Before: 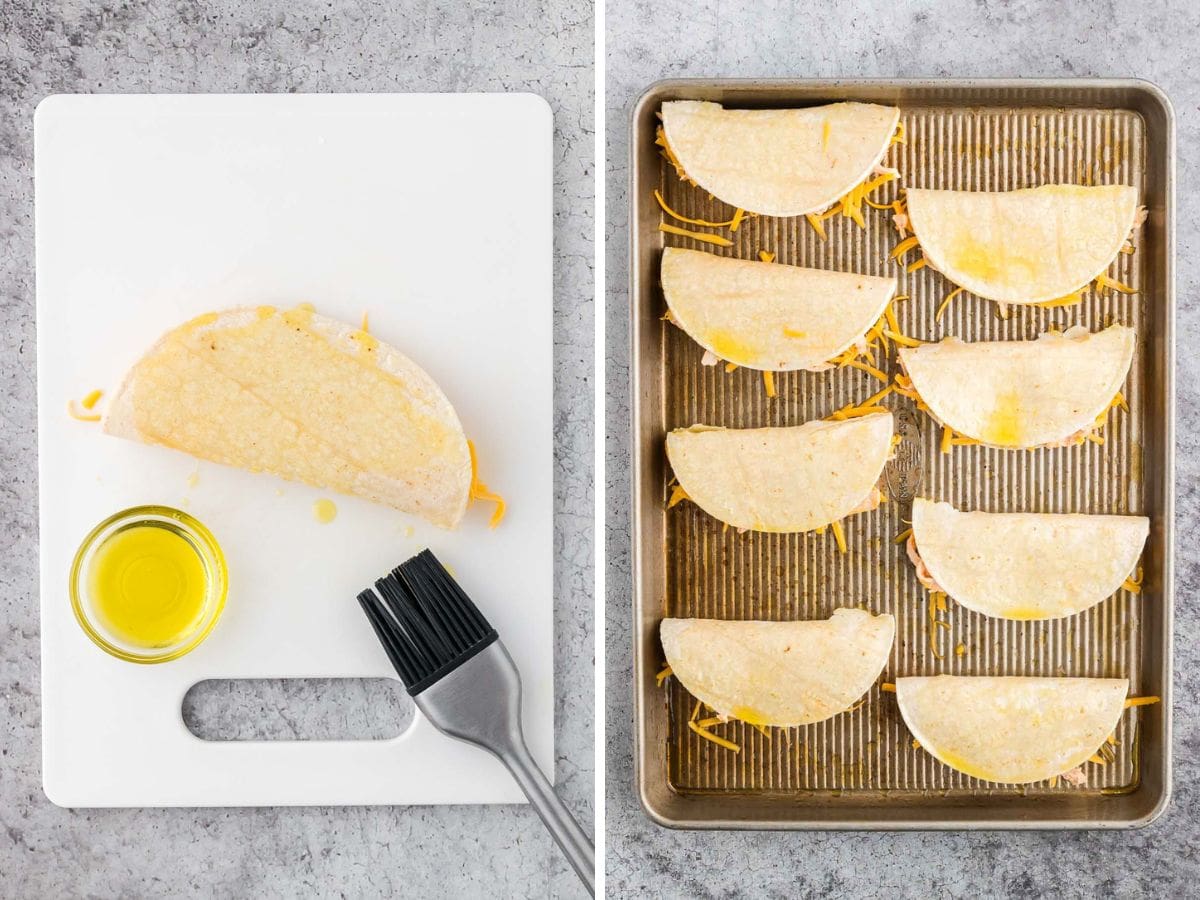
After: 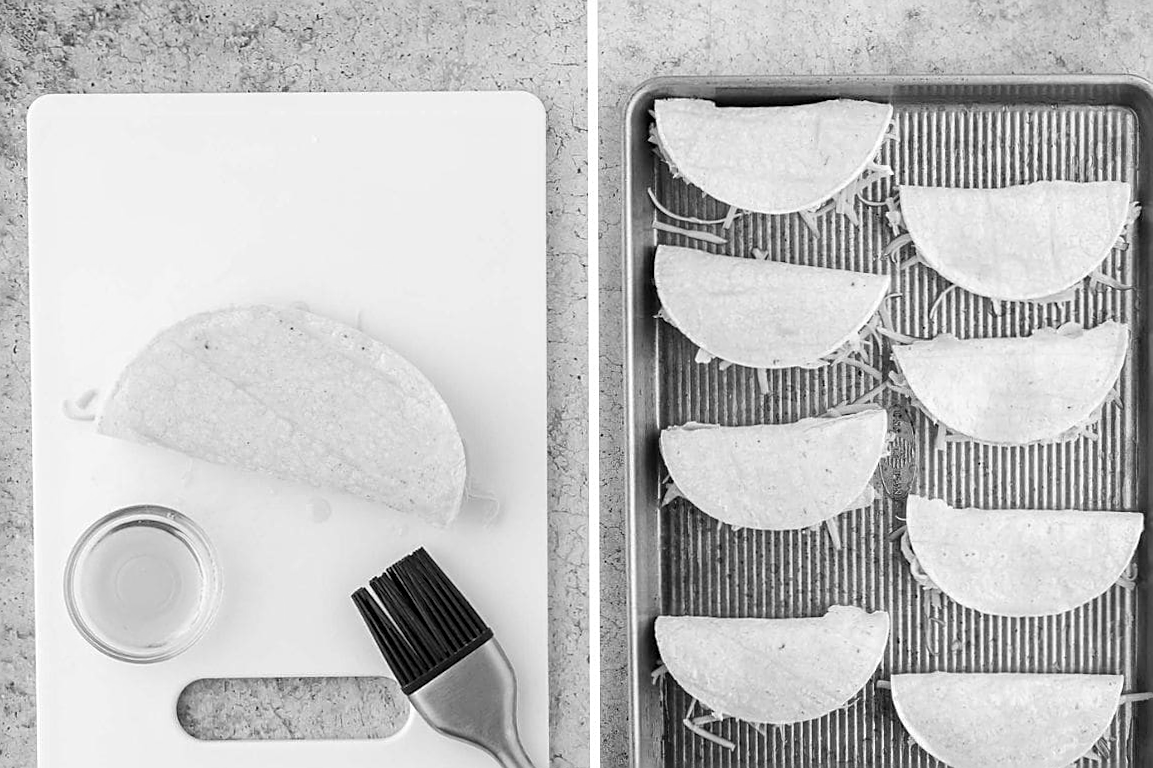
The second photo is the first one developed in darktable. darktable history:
crop and rotate: angle 0.2°, left 0.275%, right 3.127%, bottom 14.18%
sharpen: on, module defaults
monochrome: on, module defaults
